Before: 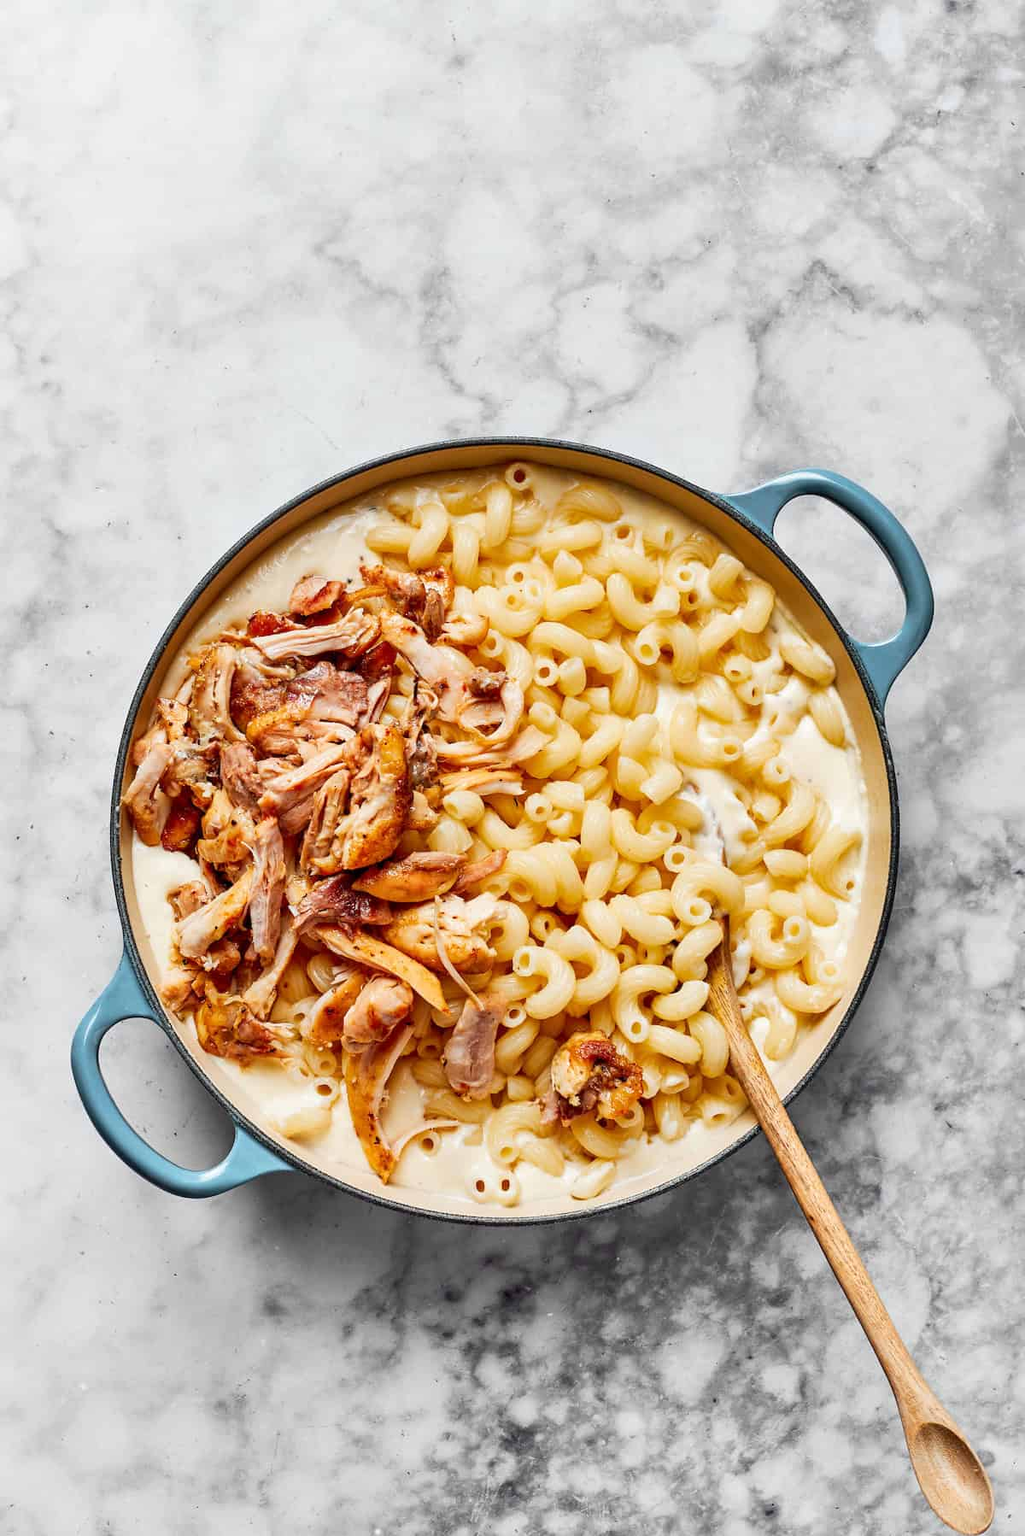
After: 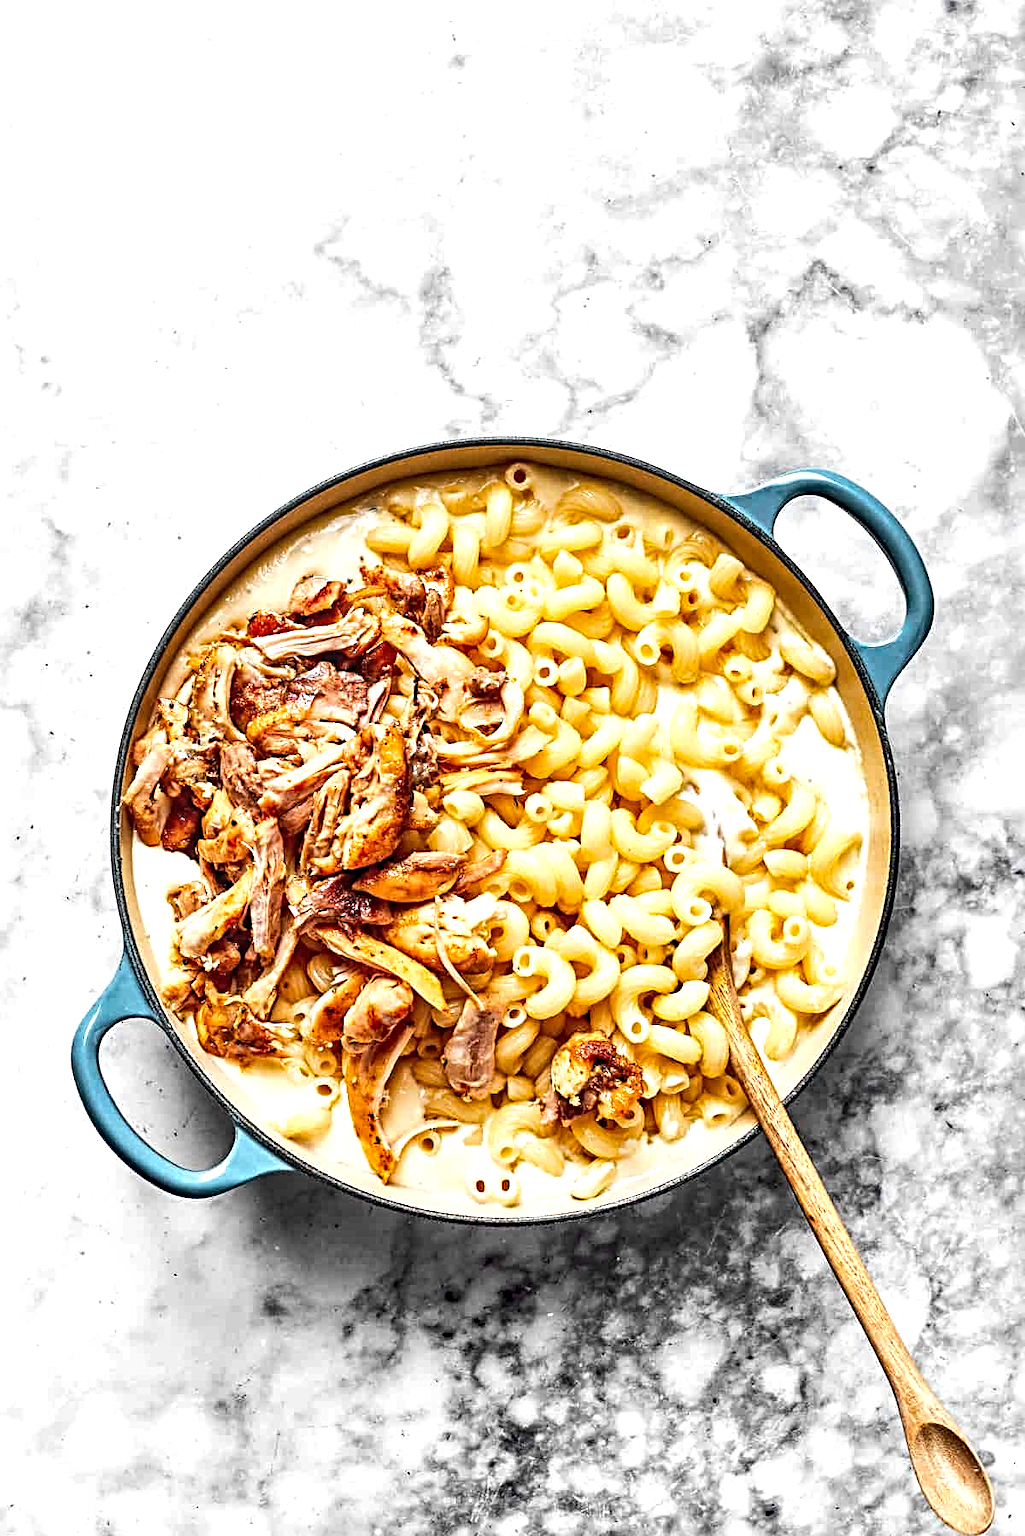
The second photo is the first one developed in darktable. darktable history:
haze removal: strength 0.3, distance 0.244, compatibility mode true, adaptive false
tone equalizer: -8 EV -0.712 EV, -7 EV -0.672 EV, -6 EV -0.628 EV, -5 EV -0.412 EV, -3 EV 0.367 EV, -2 EV 0.6 EV, -1 EV 0.693 EV, +0 EV 0.767 EV, edges refinement/feathering 500, mask exposure compensation -1.57 EV, preserve details no
sharpen: radius 3.97
local contrast: on, module defaults
